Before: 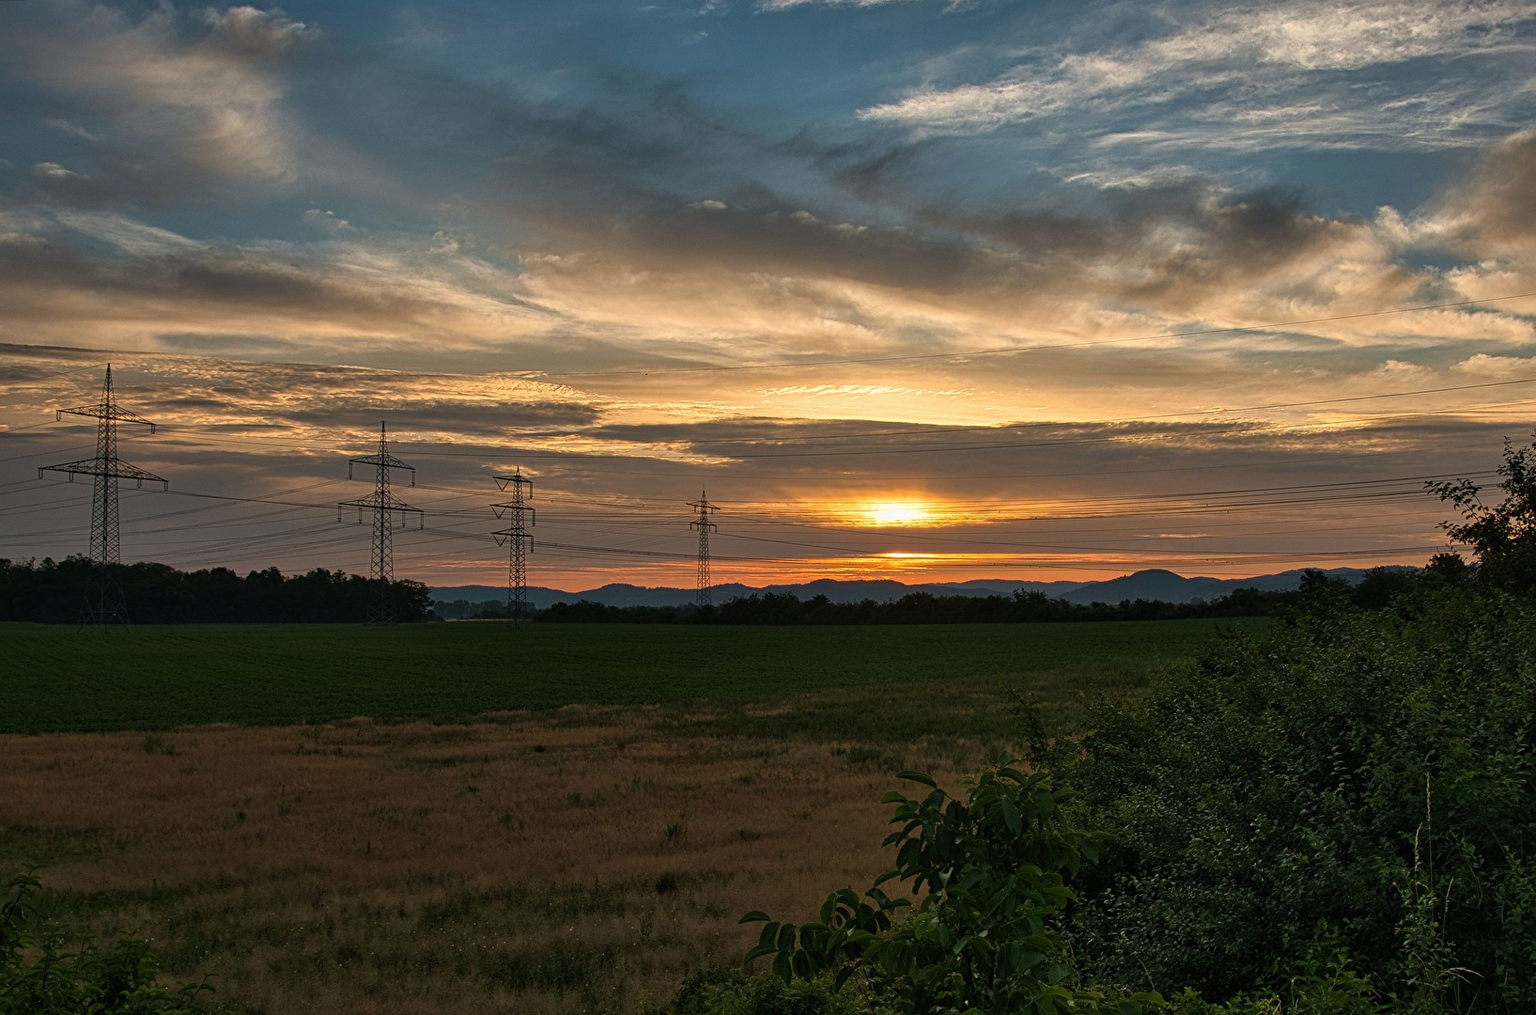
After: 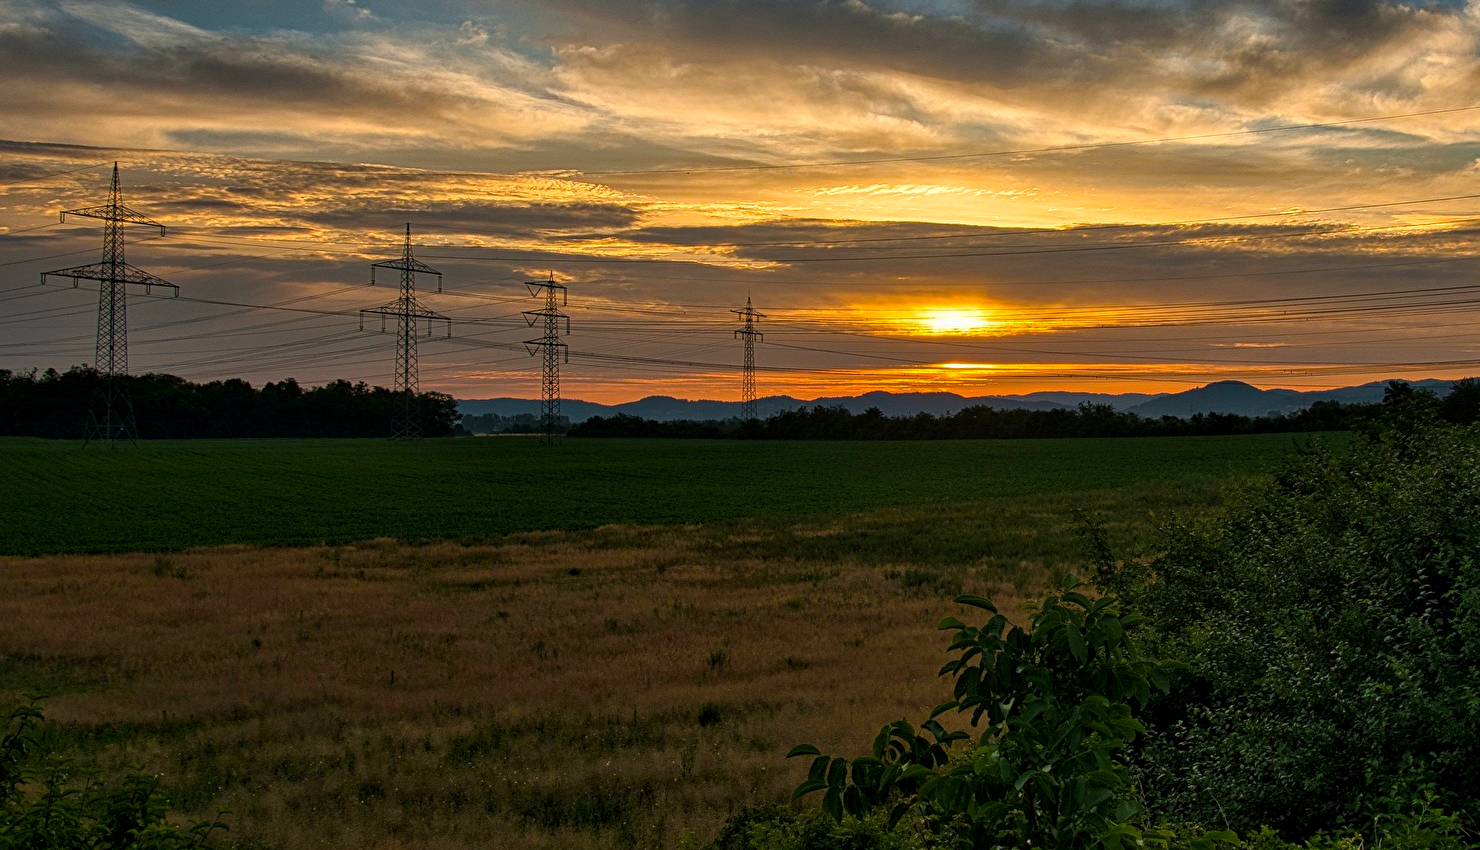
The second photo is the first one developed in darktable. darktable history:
color balance rgb: perceptual saturation grading › global saturation 25%, global vibrance 20%
crop: top 20.916%, right 9.437%, bottom 0.316%
local contrast: on, module defaults
